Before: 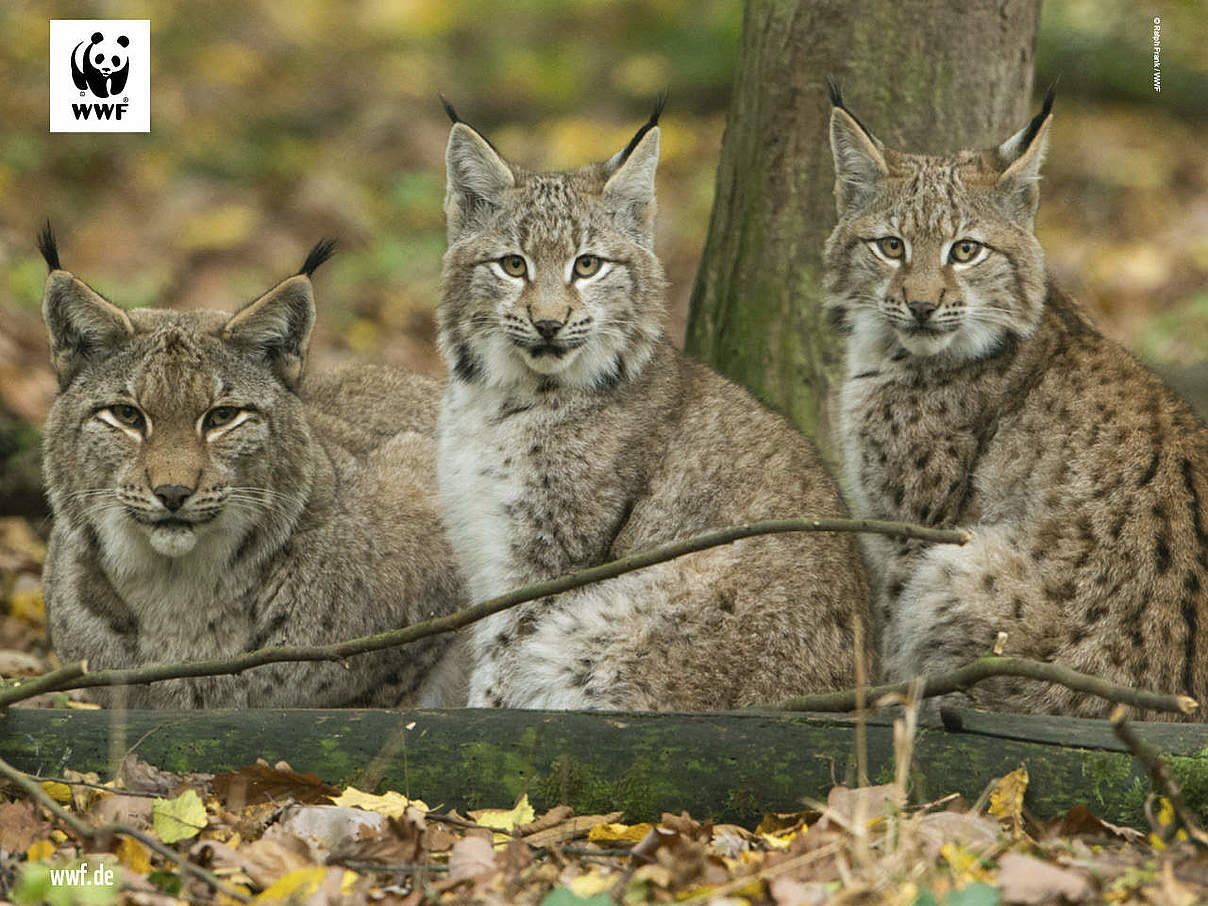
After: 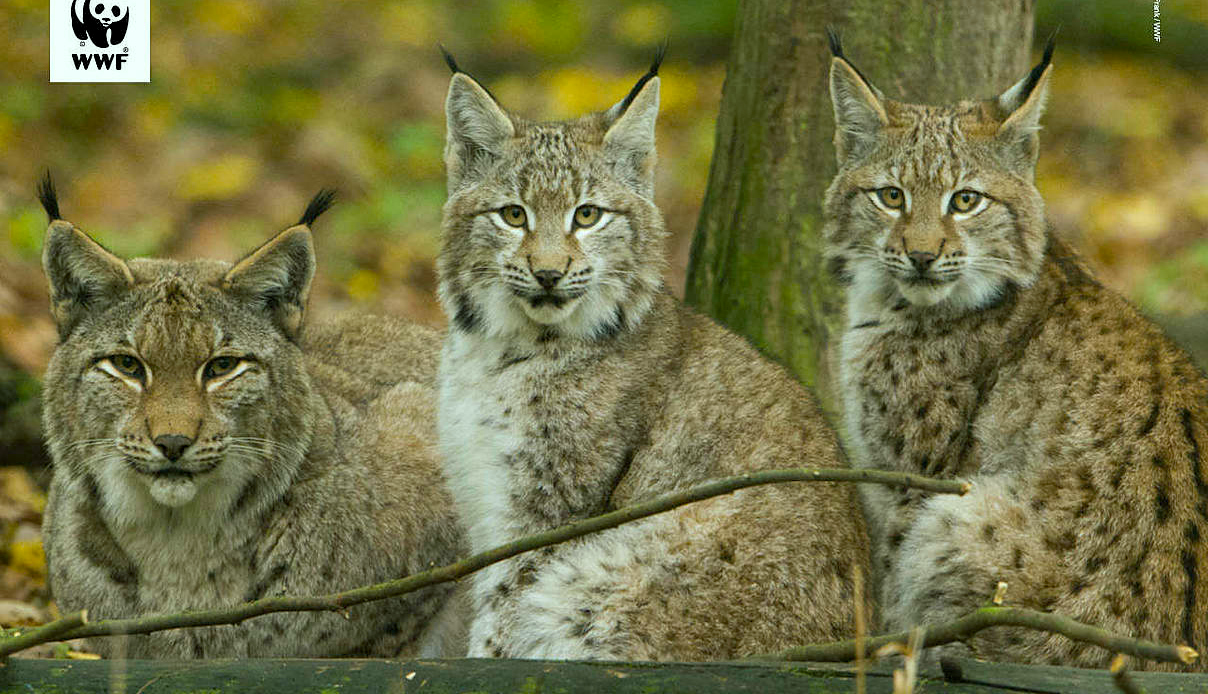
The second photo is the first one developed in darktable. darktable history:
color correction: highlights a* -6.73, highlights b* 0.826
crop: top 5.595%, bottom 17.731%
color balance rgb: shadows lift › chroma 2.06%, shadows lift › hue 137.05°, global offset › luminance -0.368%, perceptual saturation grading › global saturation 25.419%, global vibrance 20%
